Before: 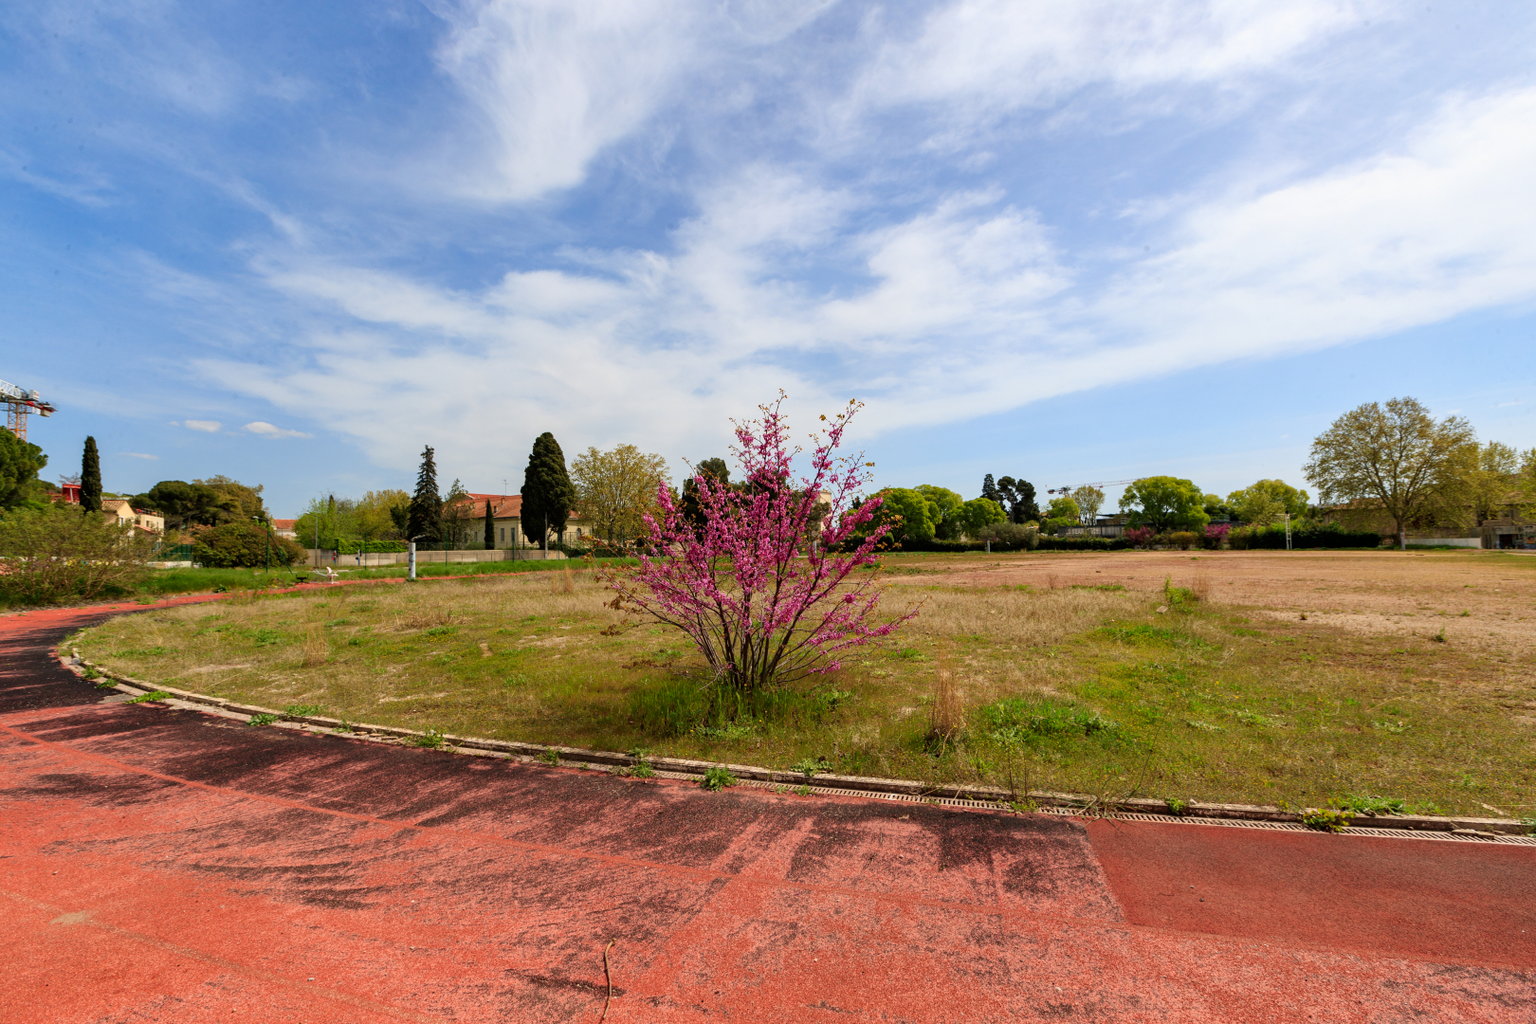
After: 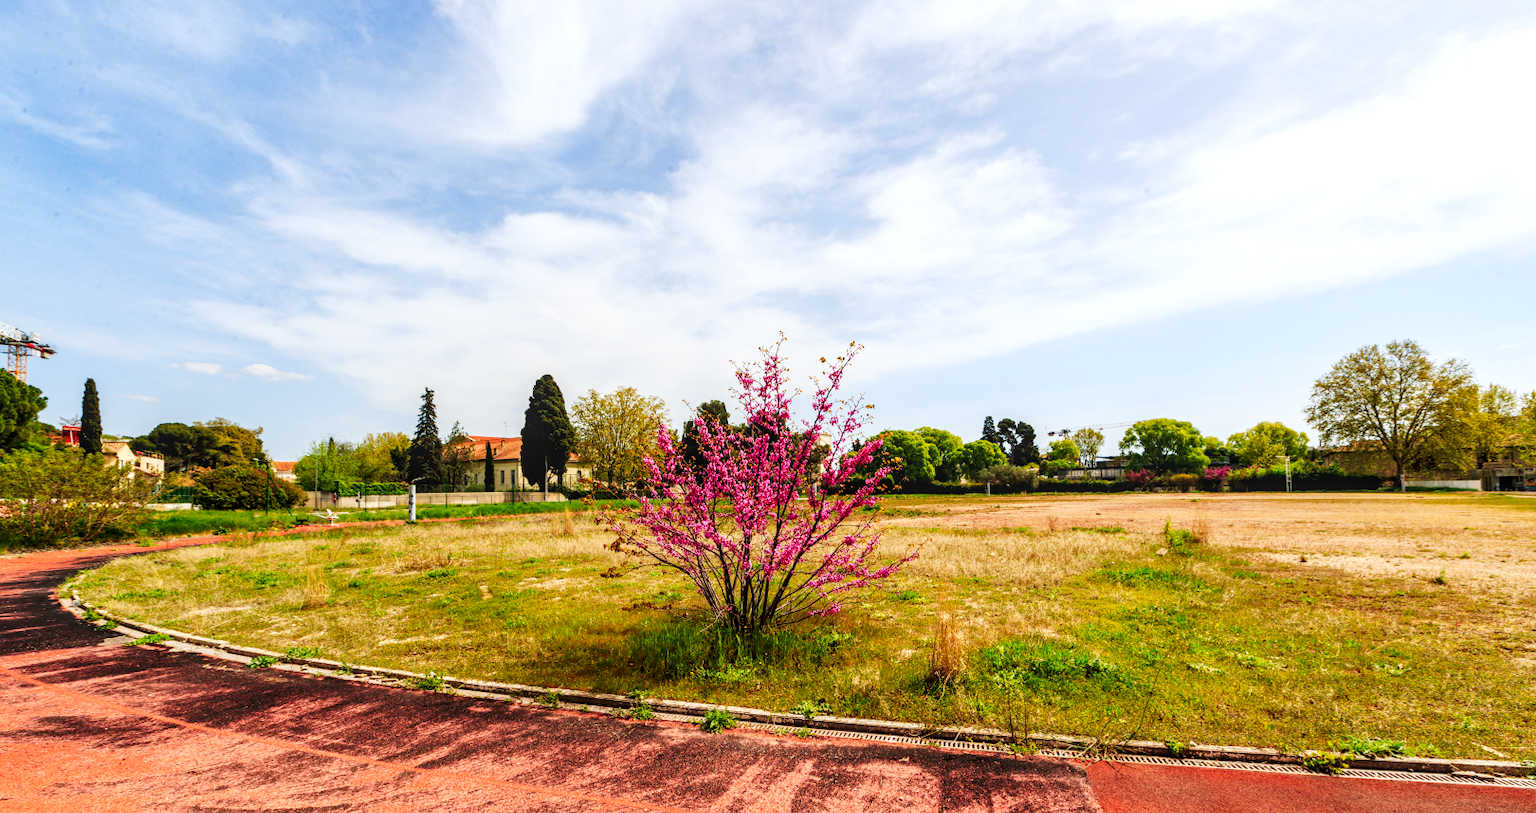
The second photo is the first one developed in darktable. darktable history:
exposure: black level correction 0.004, exposure 0.417 EV, compensate exposure bias true, compensate highlight preservation false
crop and rotate: top 5.658%, bottom 14.813%
tone curve: curves: ch0 [(0, 0.028) (0.037, 0.05) (0.123, 0.108) (0.19, 0.164) (0.269, 0.247) (0.475, 0.533) (0.595, 0.695) (0.718, 0.823) (0.855, 0.913) (1, 0.982)]; ch1 [(0, 0) (0.243, 0.245) (0.427, 0.41) (0.493, 0.481) (0.505, 0.502) (0.536, 0.545) (0.56, 0.582) (0.611, 0.644) (0.769, 0.807) (1, 1)]; ch2 [(0, 0) (0.249, 0.216) (0.349, 0.321) (0.424, 0.442) (0.476, 0.483) (0.498, 0.499) (0.517, 0.519) (0.532, 0.55) (0.569, 0.608) (0.614, 0.661) (0.706, 0.75) (0.808, 0.809) (0.991, 0.968)], preserve colors none
local contrast: on, module defaults
